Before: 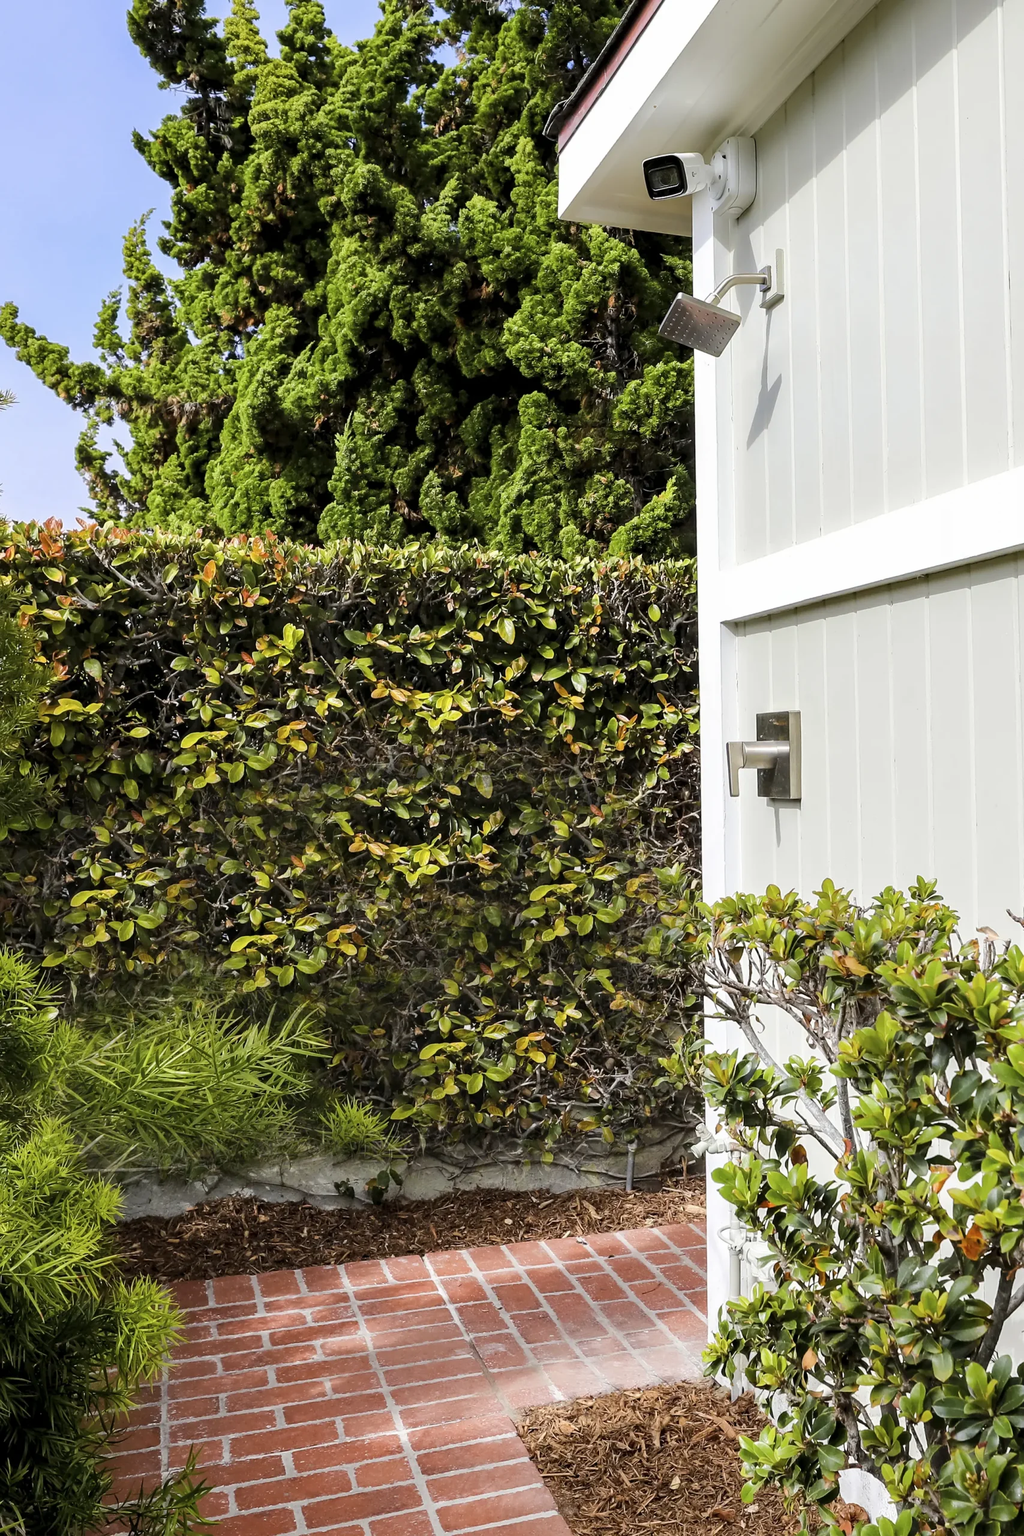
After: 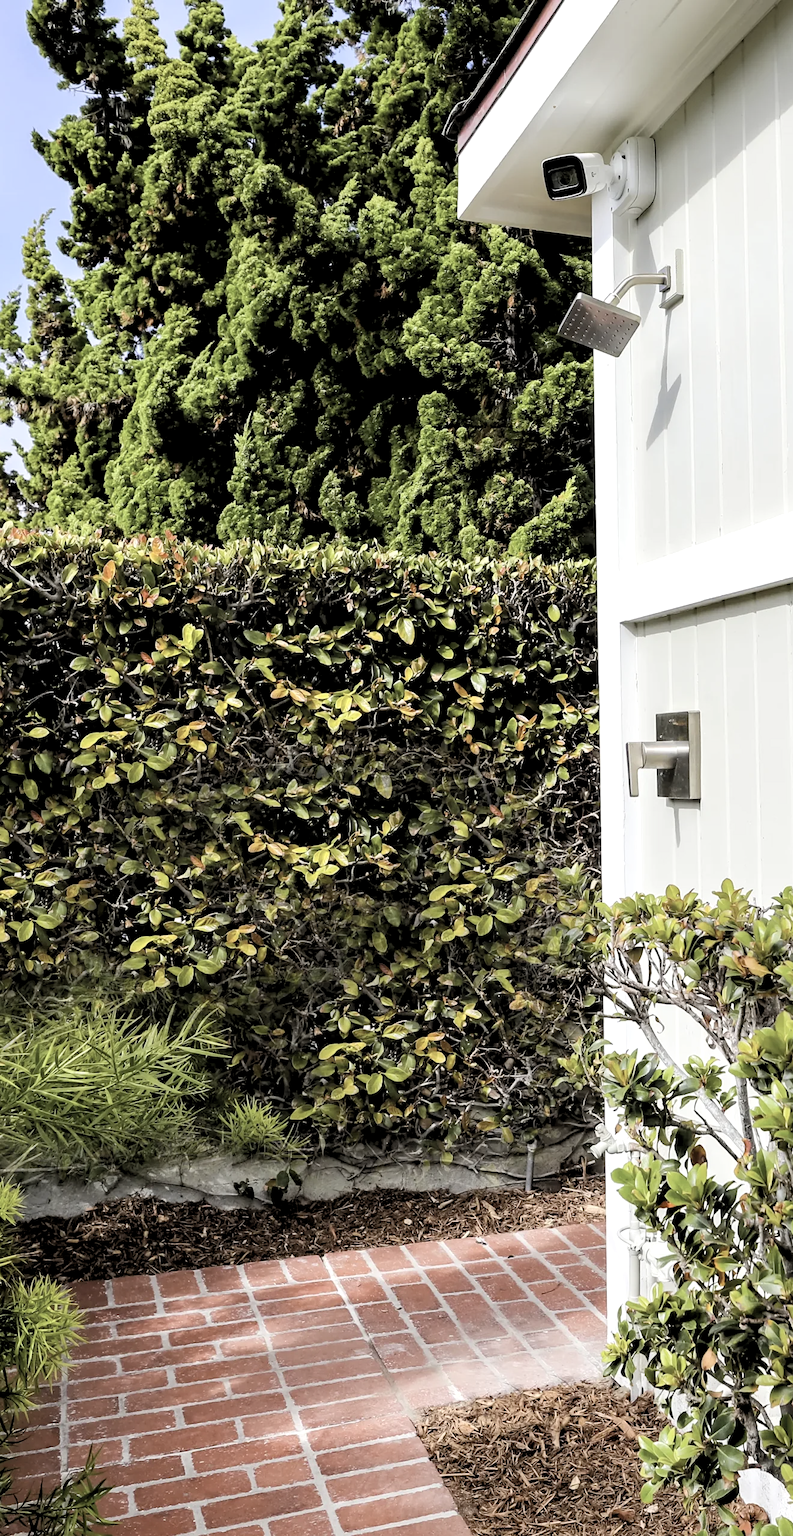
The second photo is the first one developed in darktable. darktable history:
crop: left 9.88%, right 12.664%
exposure: compensate highlight preservation false
contrast brightness saturation: contrast 0.1, saturation -0.3
rgb levels: levels [[0.013, 0.434, 0.89], [0, 0.5, 1], [0, 0.5, 1]]
